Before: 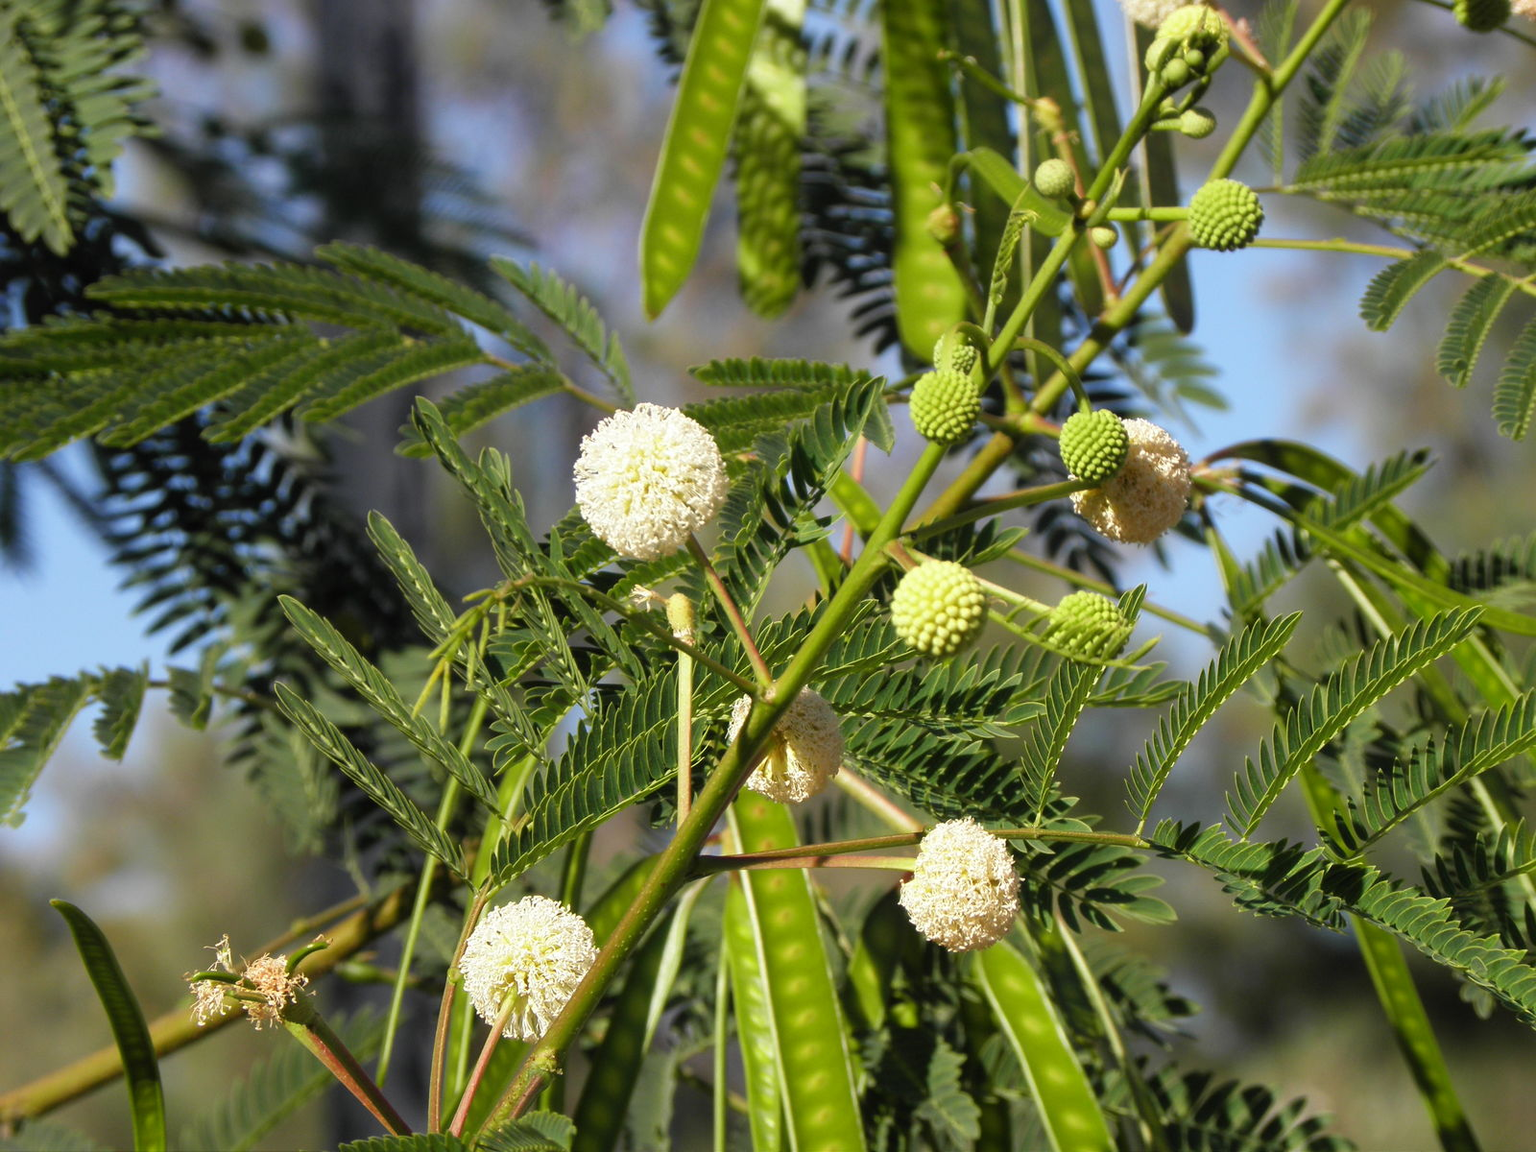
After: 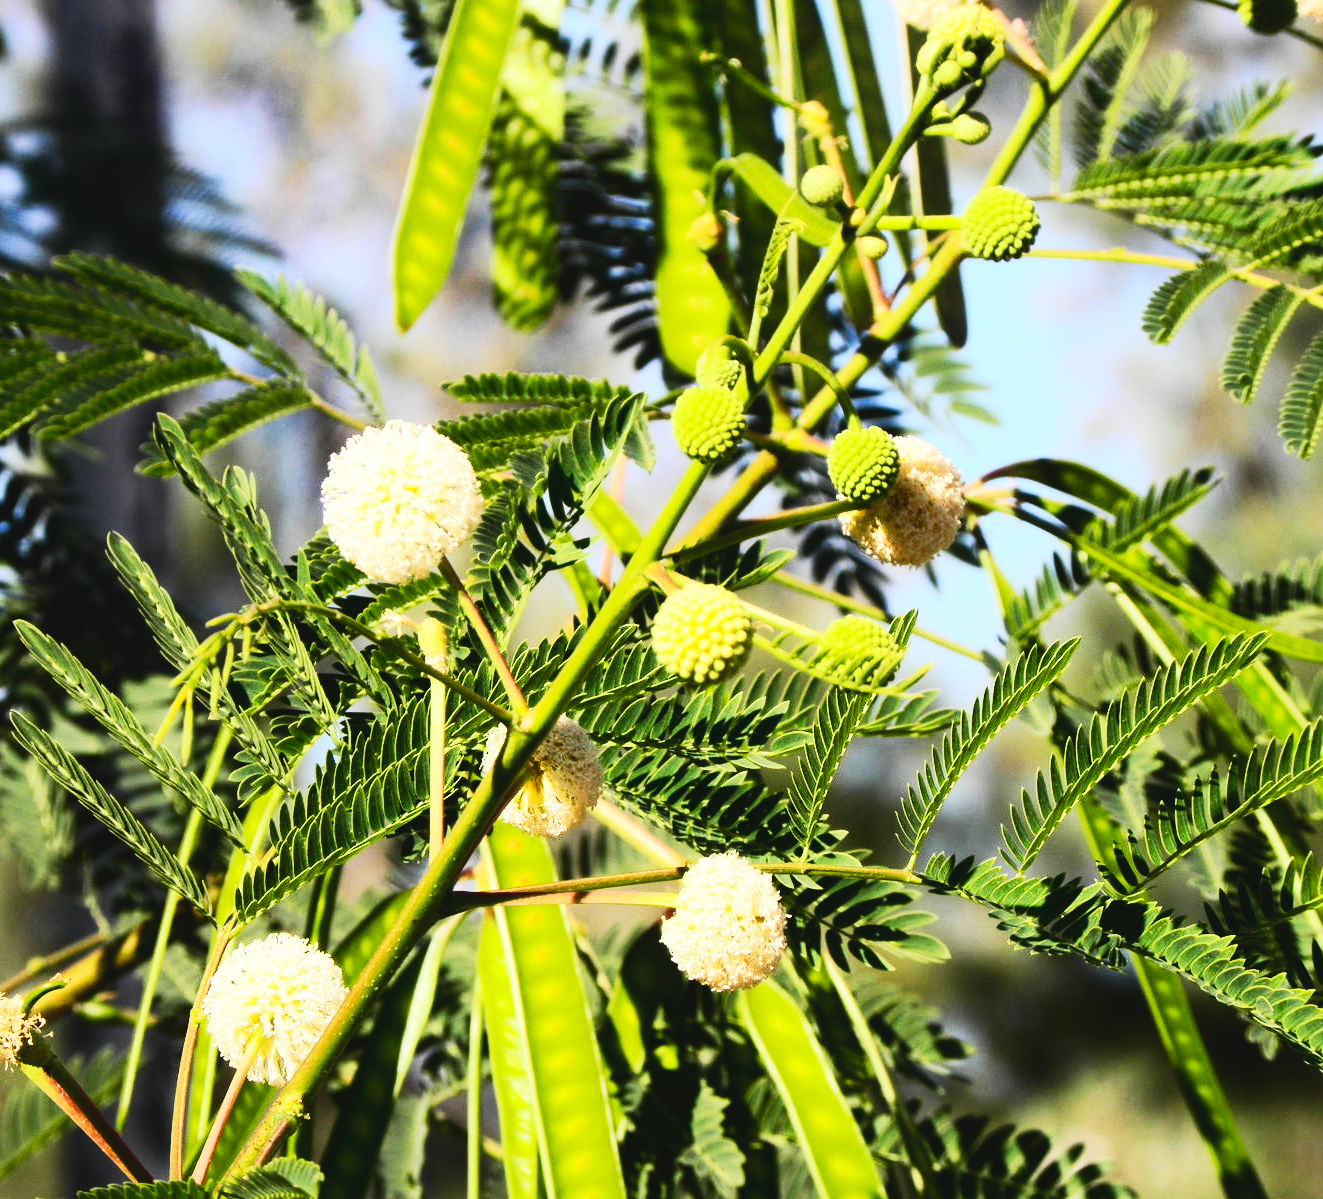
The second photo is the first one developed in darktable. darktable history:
tone equalizer: -8 EV -0.715 EV, -7 EV -0.707 EV, -6 EV -0.594 EV, -5 EV -0.41 EV, -3 EV 0.391 EV, -2 EV 0.6 EV, -1 EV 0.693 EV, +0 EV 0.731 EV
contrast brightness saturation: contrast 0.408, brightness 0.049, saturation 0.258
crop: left 17.295%, bottom 0.049%
tone curve: curves: ch0 [(0, 0.045) (0.155, 0.169) (0.46, 0.466) (0.751, 0.788) (1, 0.961)]; ch1 [(0, 0) (0.43, 0.408) (0.472, 0.469) (0.505, 0.503) (0.553, 0.563) (0.592, 0.581) (0.631, 0.625) (1, 1)]; ch2 [(0, 0) (0.505, 0.495) (0.55, 0.557) (0.583, 0.573) (1, 1)], preserve colors none
